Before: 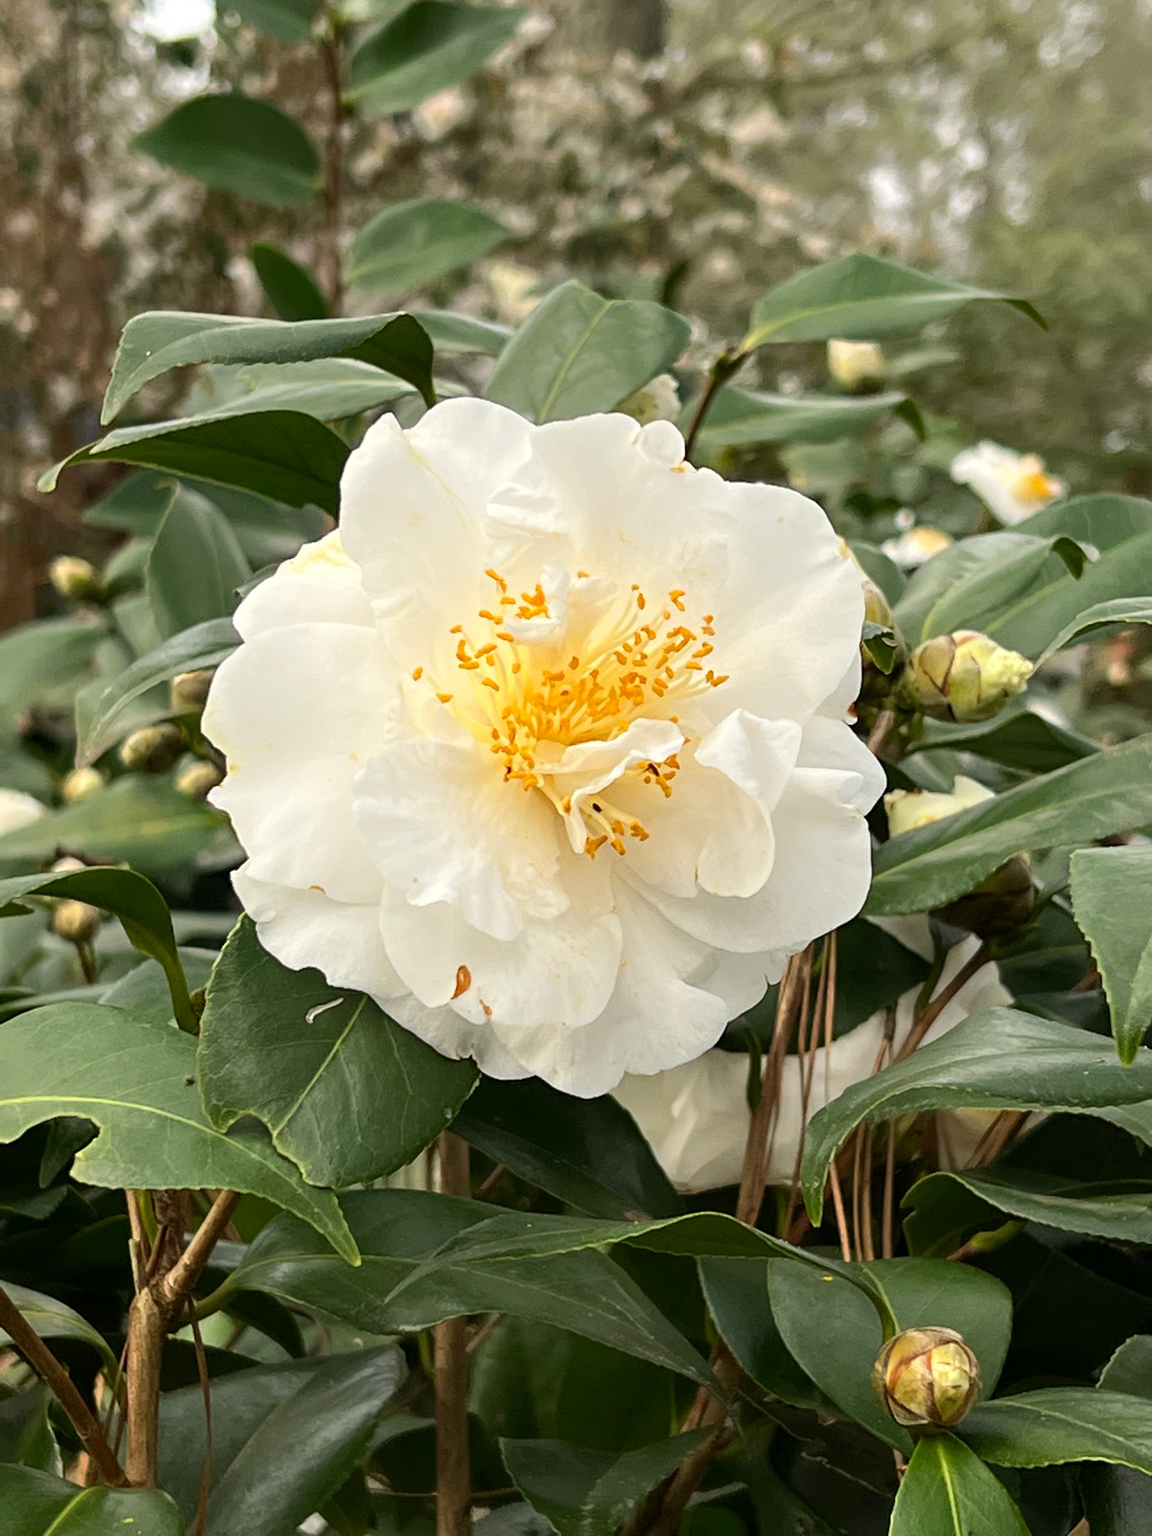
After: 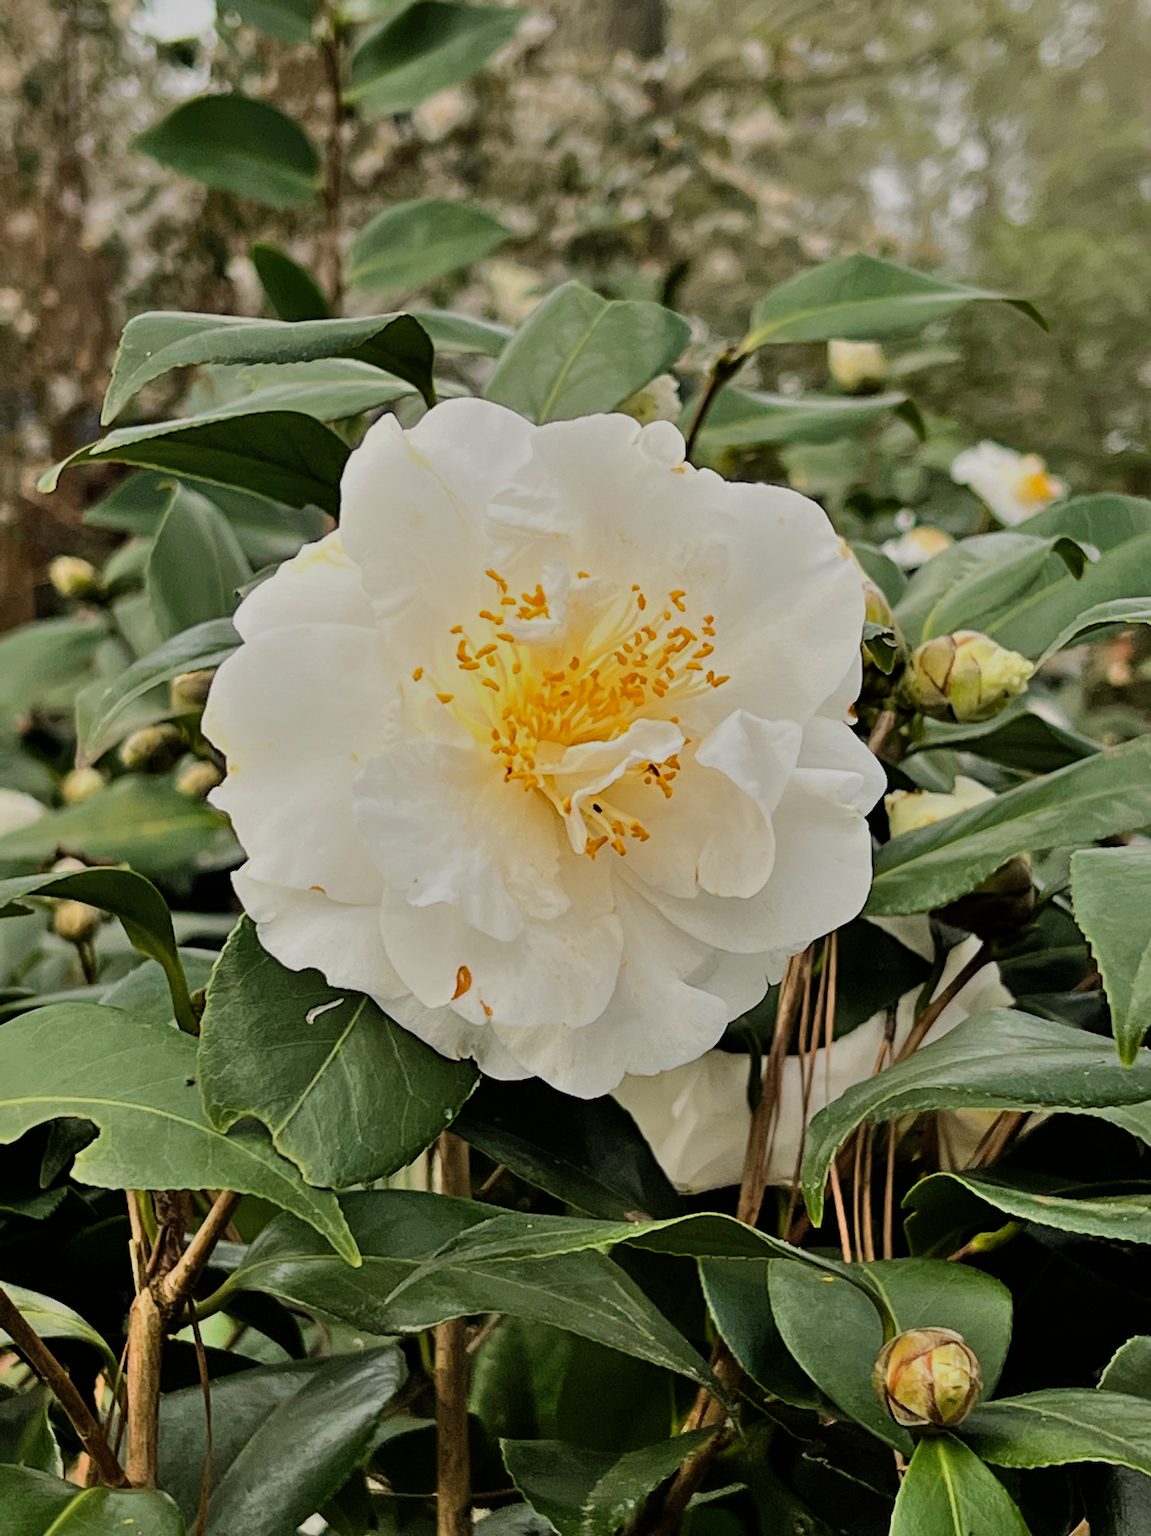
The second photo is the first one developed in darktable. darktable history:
haze removal: compatibility mode true, adaptive false
shadows and highlights: white point adjustment 0.932, soften with gaussian
filmic rgb: black relative exposure -7.21 EV, white relative exposure 5.38 EV, hardness 3.02
exposure: exposure -0.116 EV, compensate exposure bias true, compensate highlight preservation false
